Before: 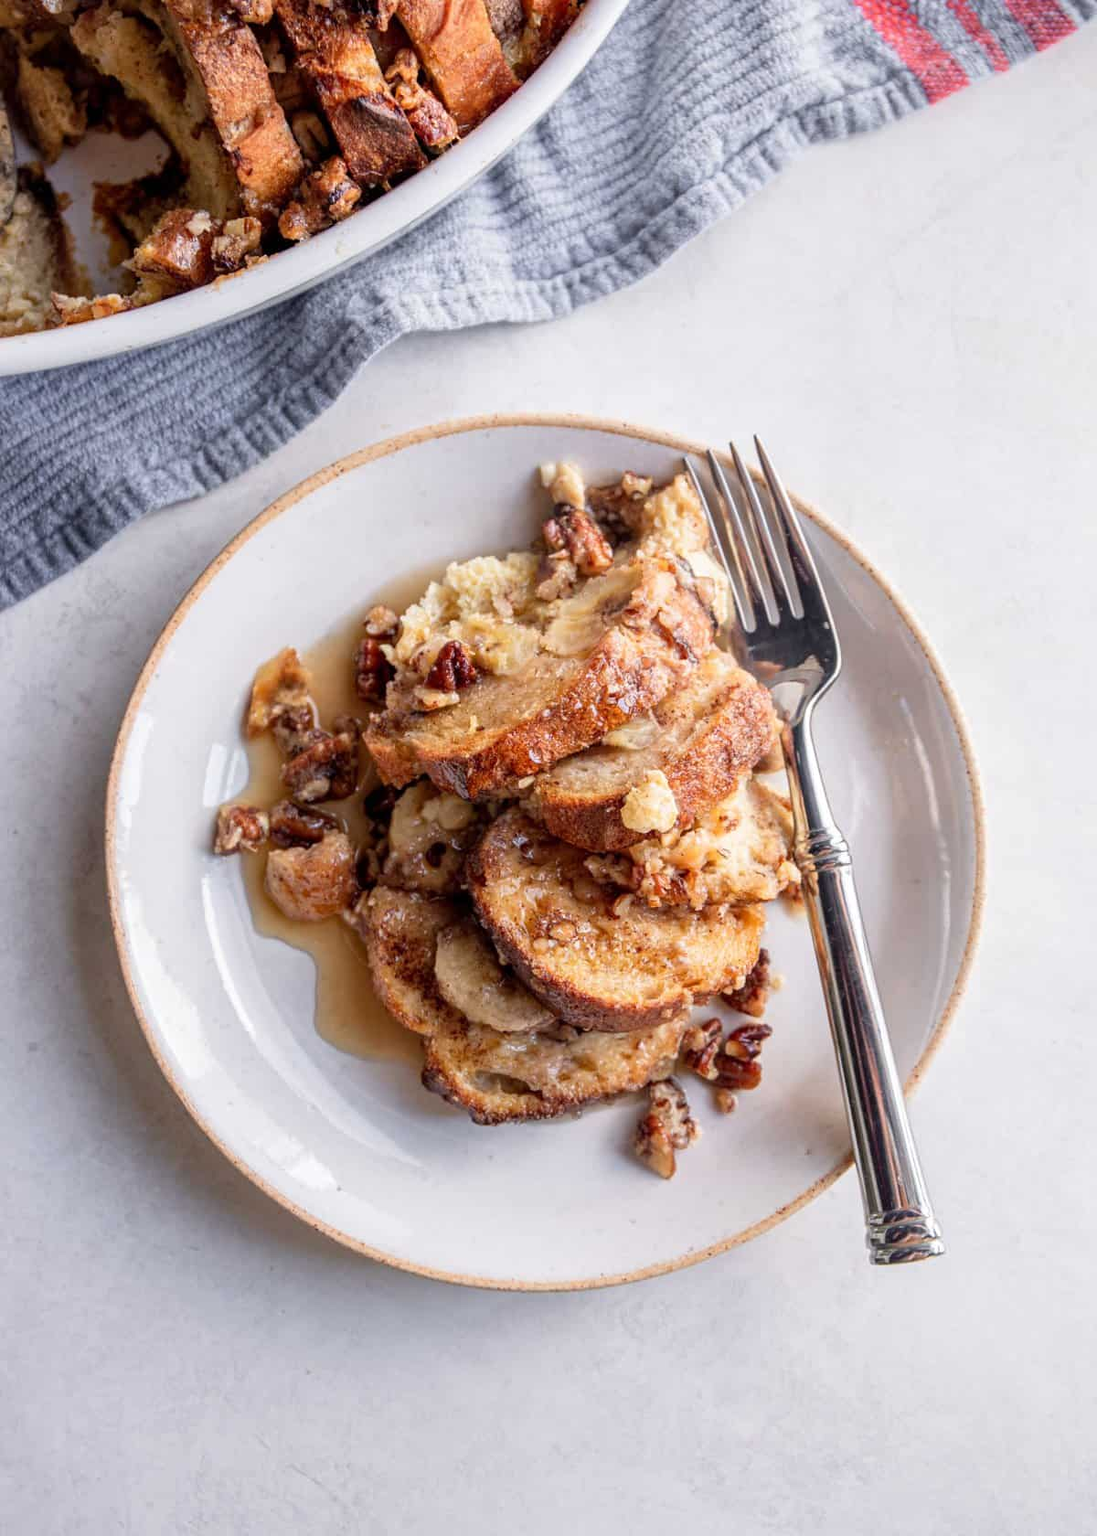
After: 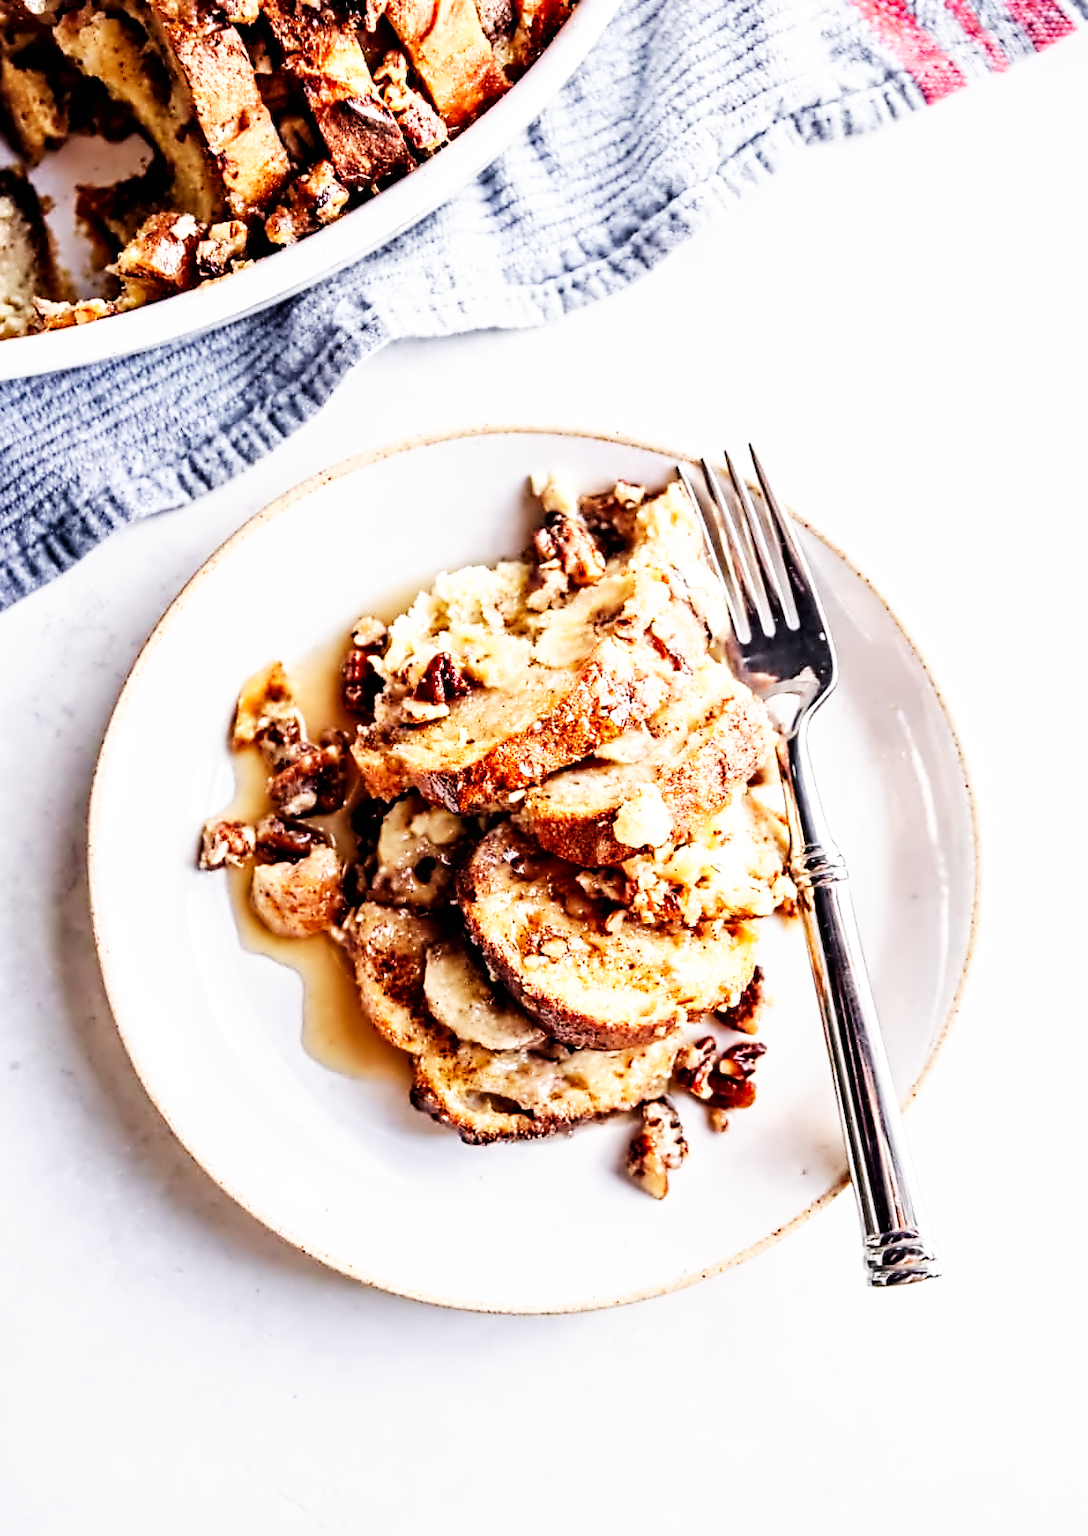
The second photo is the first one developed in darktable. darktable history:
contrast equalizer: y [[0.5, 0.542, 0.583, 0.625, 0.667, 0.708], [0.5 ×6], [0.5 ×6], [0, 0.033, 0.067, 0.1, 0.133, 0.167], [0, 0.05, 0.1, 0.15, 0.2, 0.25]]
base curve: curves: ch0 [(0, 0) (0.007, 0.004) (0.027, 0.03) (0.046, 0.07) (0.207, 0.54) (0.442, 0.872) (0.673, 0.972) (1, 1)], preserve colors none
crop and rotate: left 1.749%, right 0.717%, bottom 1.696%
